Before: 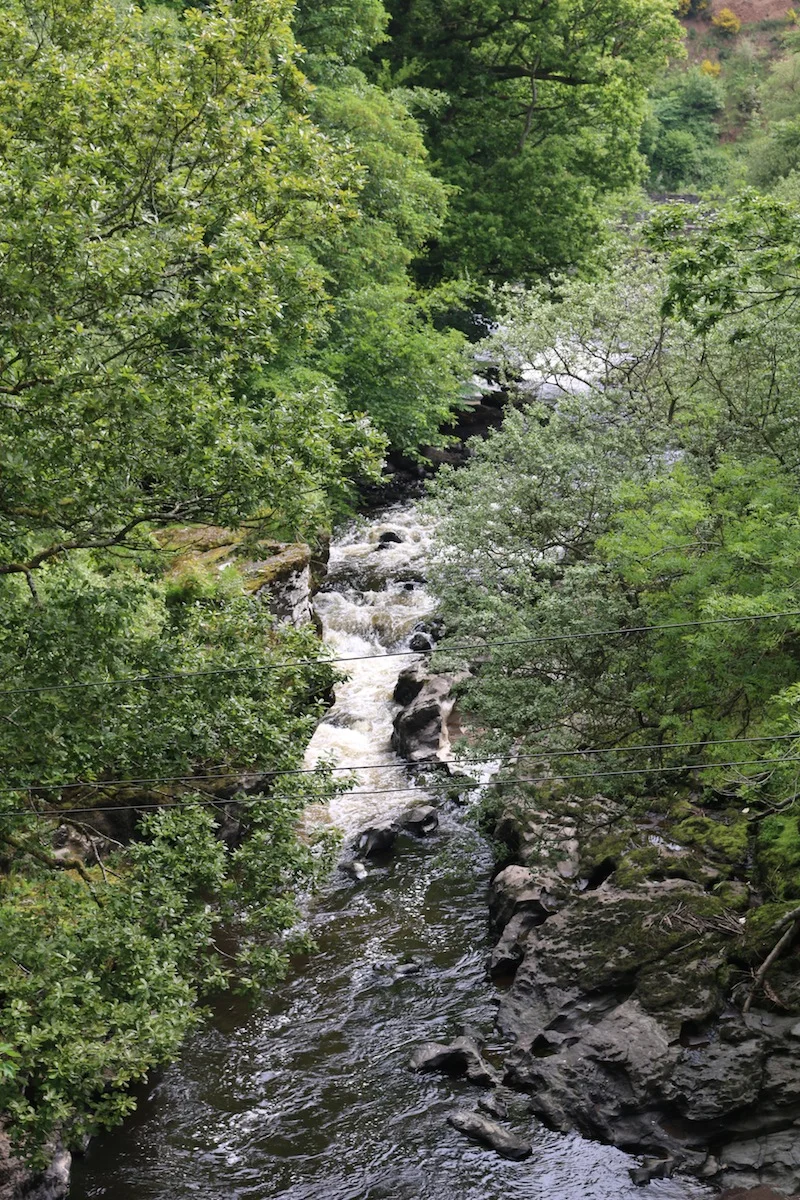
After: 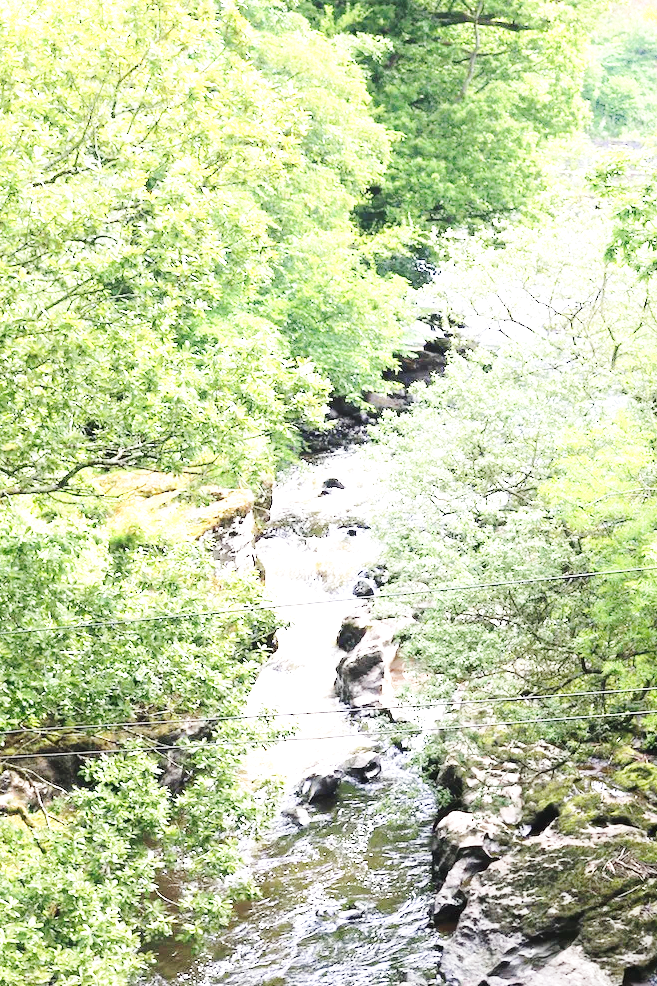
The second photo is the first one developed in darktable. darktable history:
base curve: curves: ch0 [(0, 0) (0.028, 0.03) (0.121, 0.232) (0.46, 0.748) (0.859, 0.968) (1, 1)], preserve colors none
exposure: black level correction 0, exposure 1.675 EV, compensate exposure bias true, compensate highlight preservation false
crop and rotate: left 7.196%, top 4.574%, right 10.605%, bottom 13.178%
shadows and highlights: shadows -23.08, highlights 46.15, soften with gaussian
